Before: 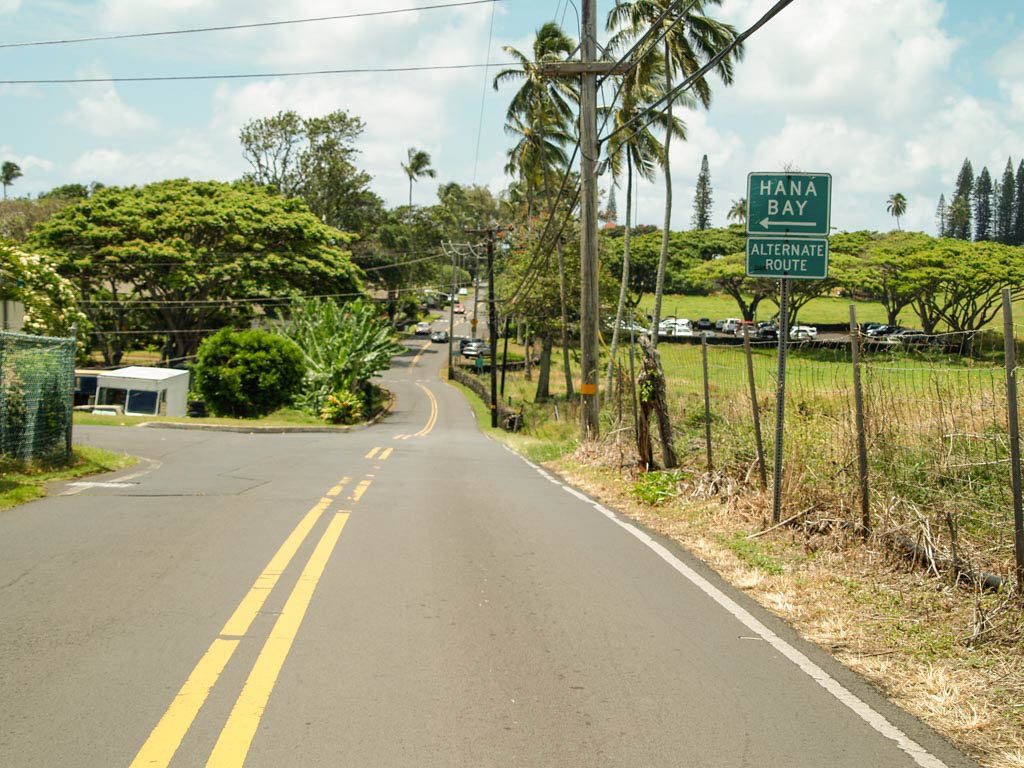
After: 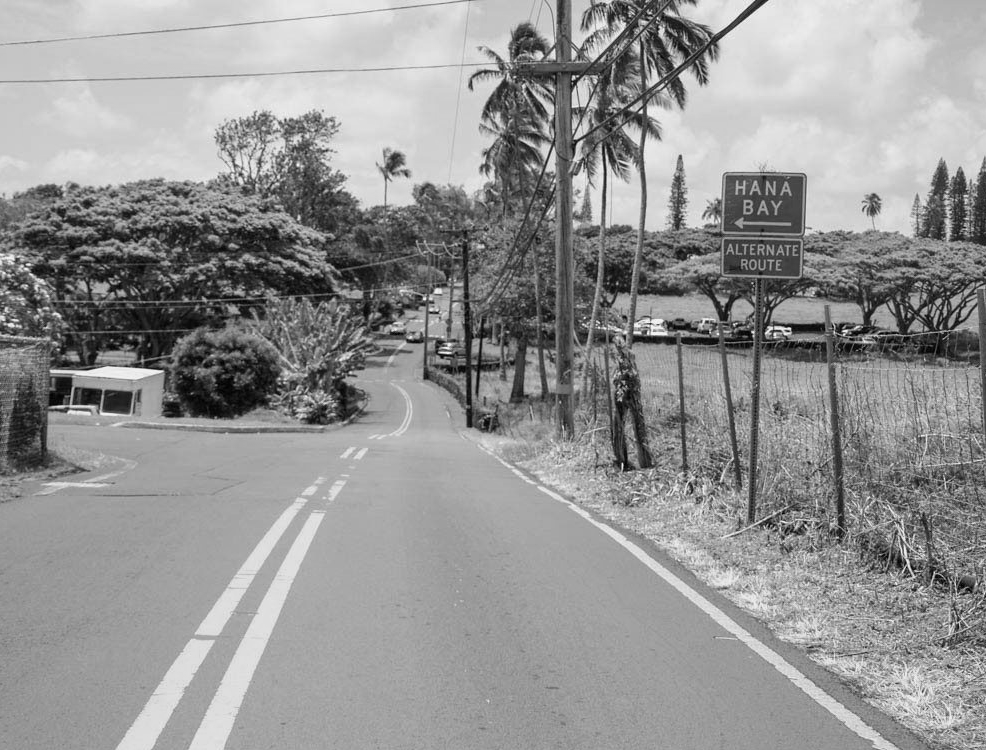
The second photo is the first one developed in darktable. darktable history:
monochrome: a -92.57, b 58.91
tone equalizer: on, module defaults
crop and rotate: left 2.536%, right 1.107%, bottom 2.246%
